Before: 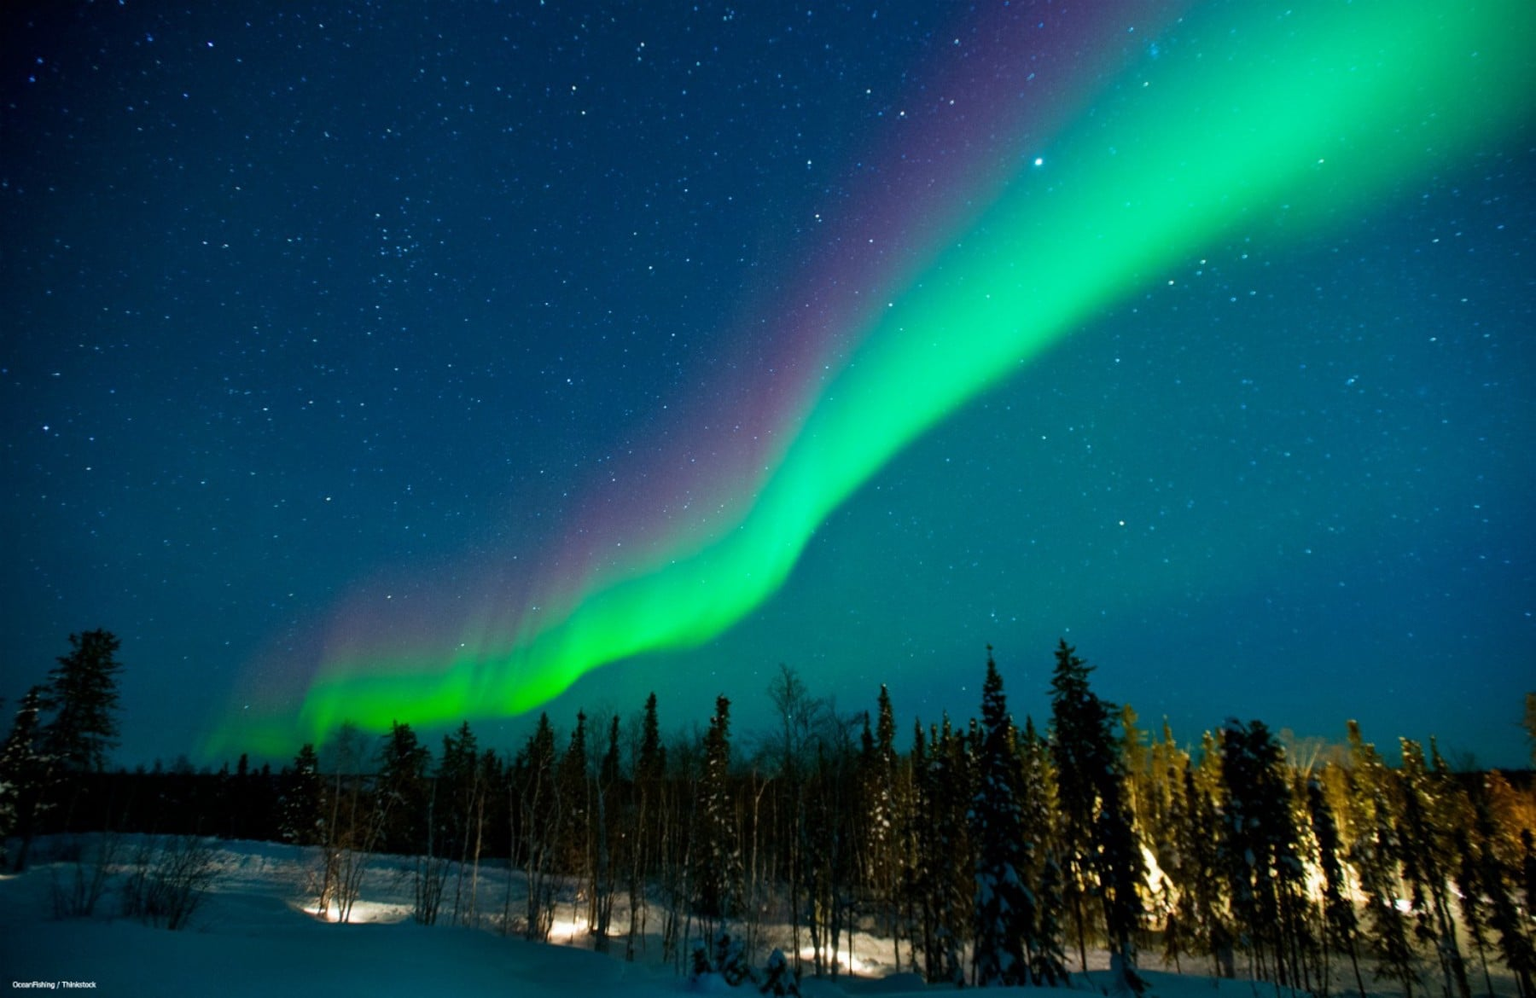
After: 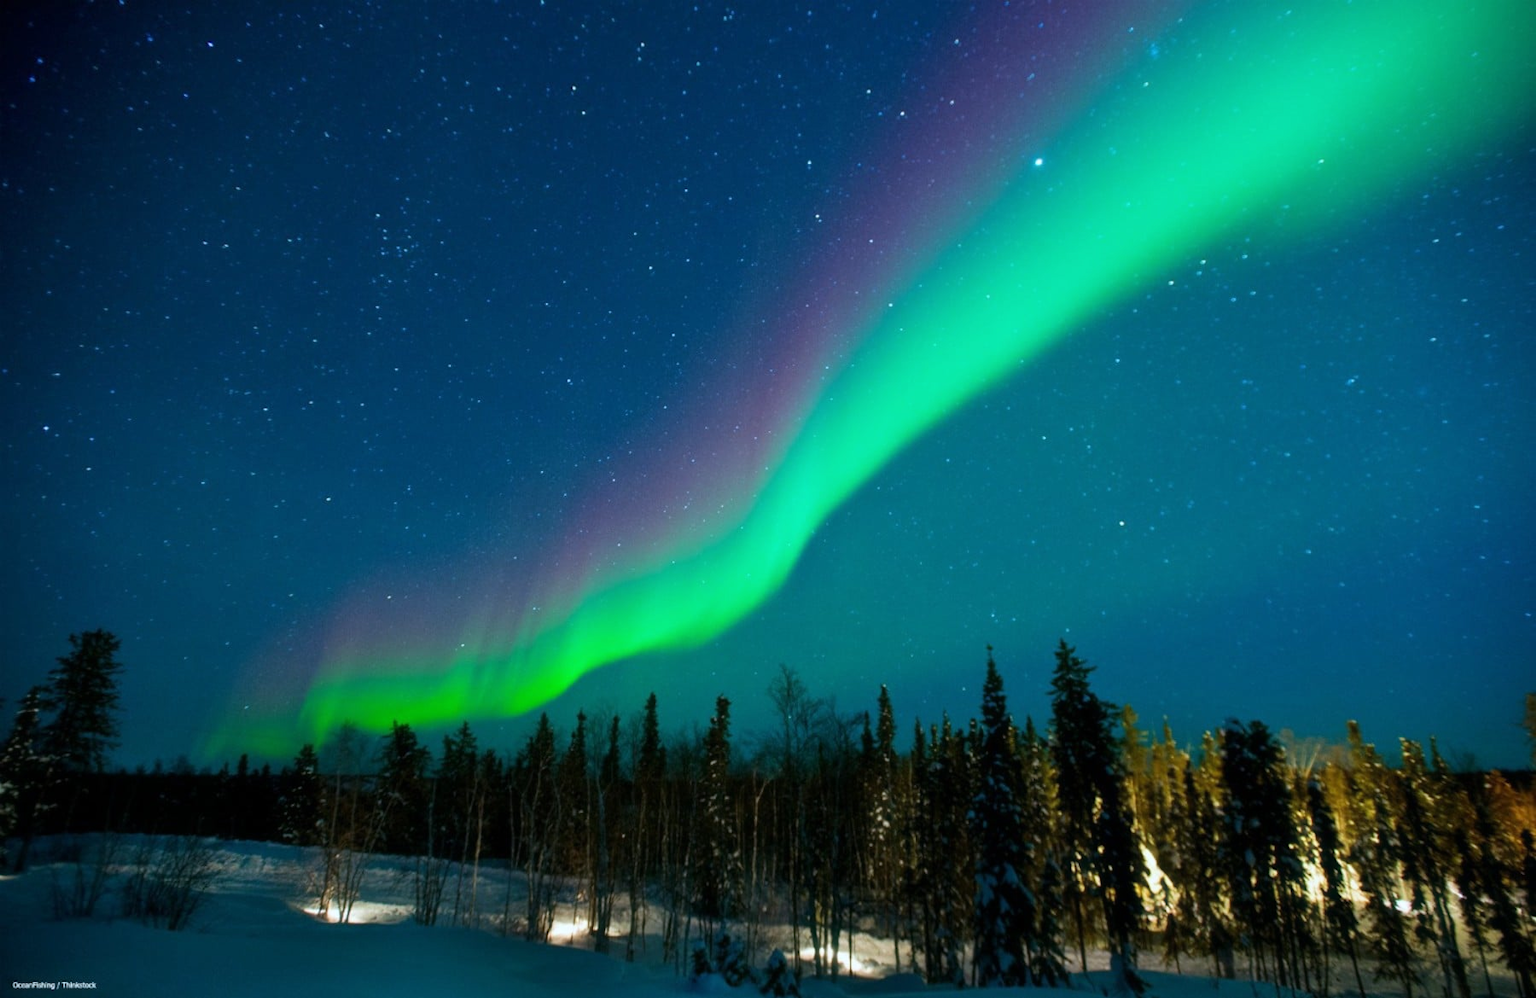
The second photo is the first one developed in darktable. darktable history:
haze removal: strength -0.05
white balance: red 0.974, blue 1.044
